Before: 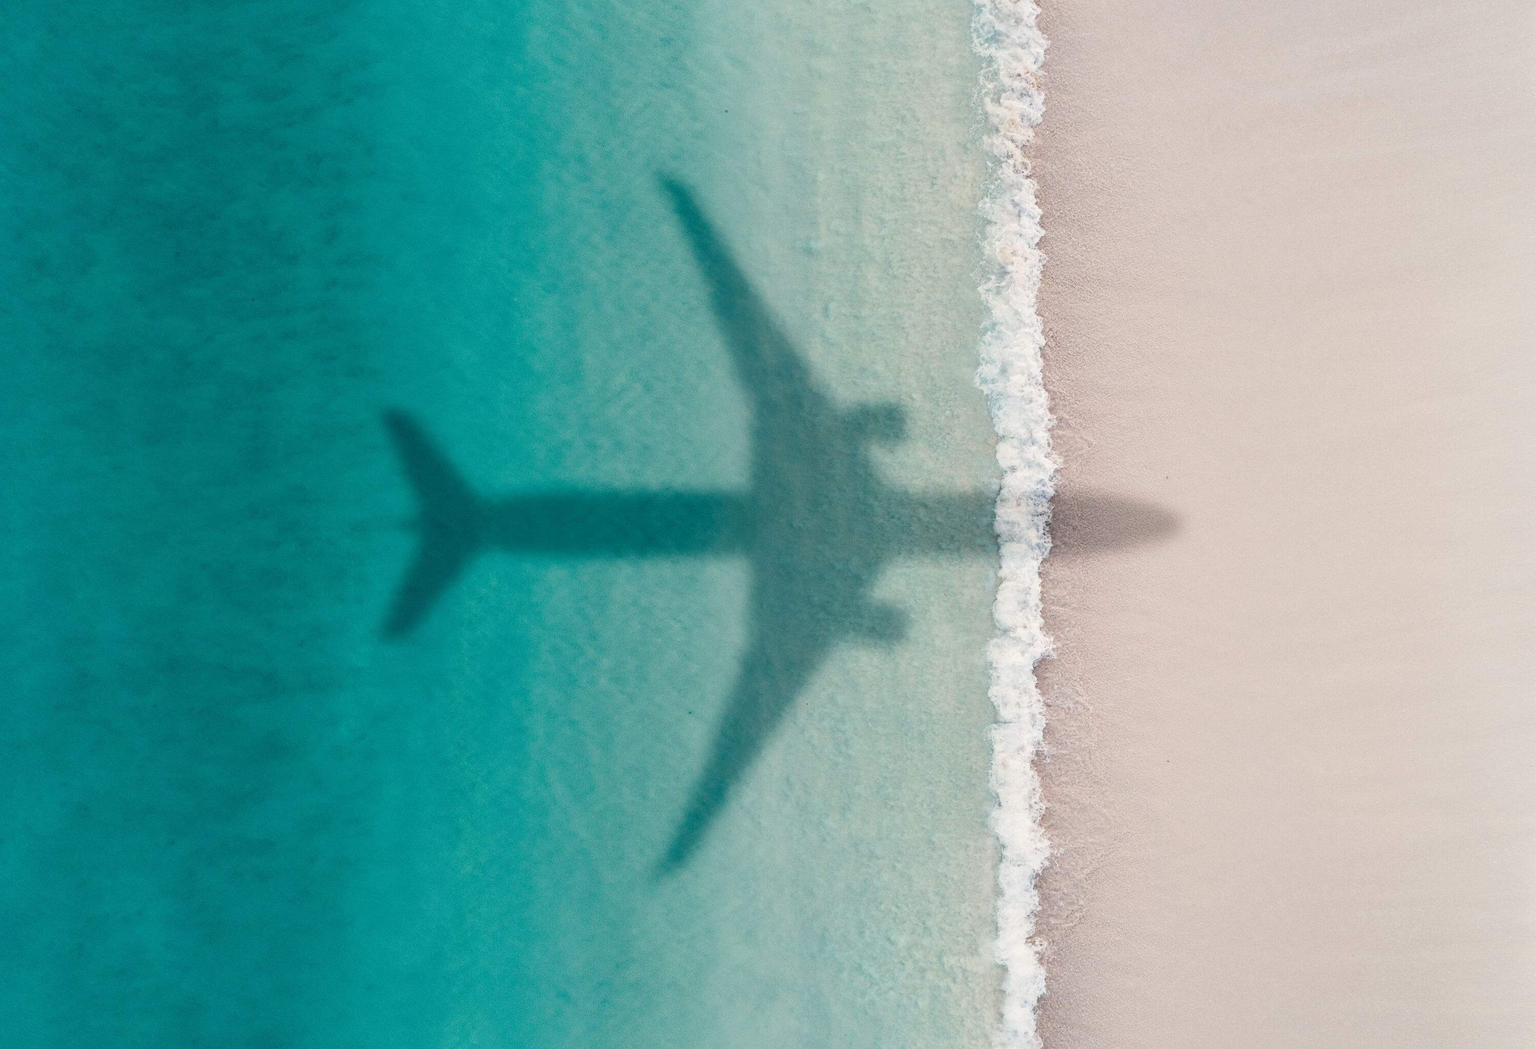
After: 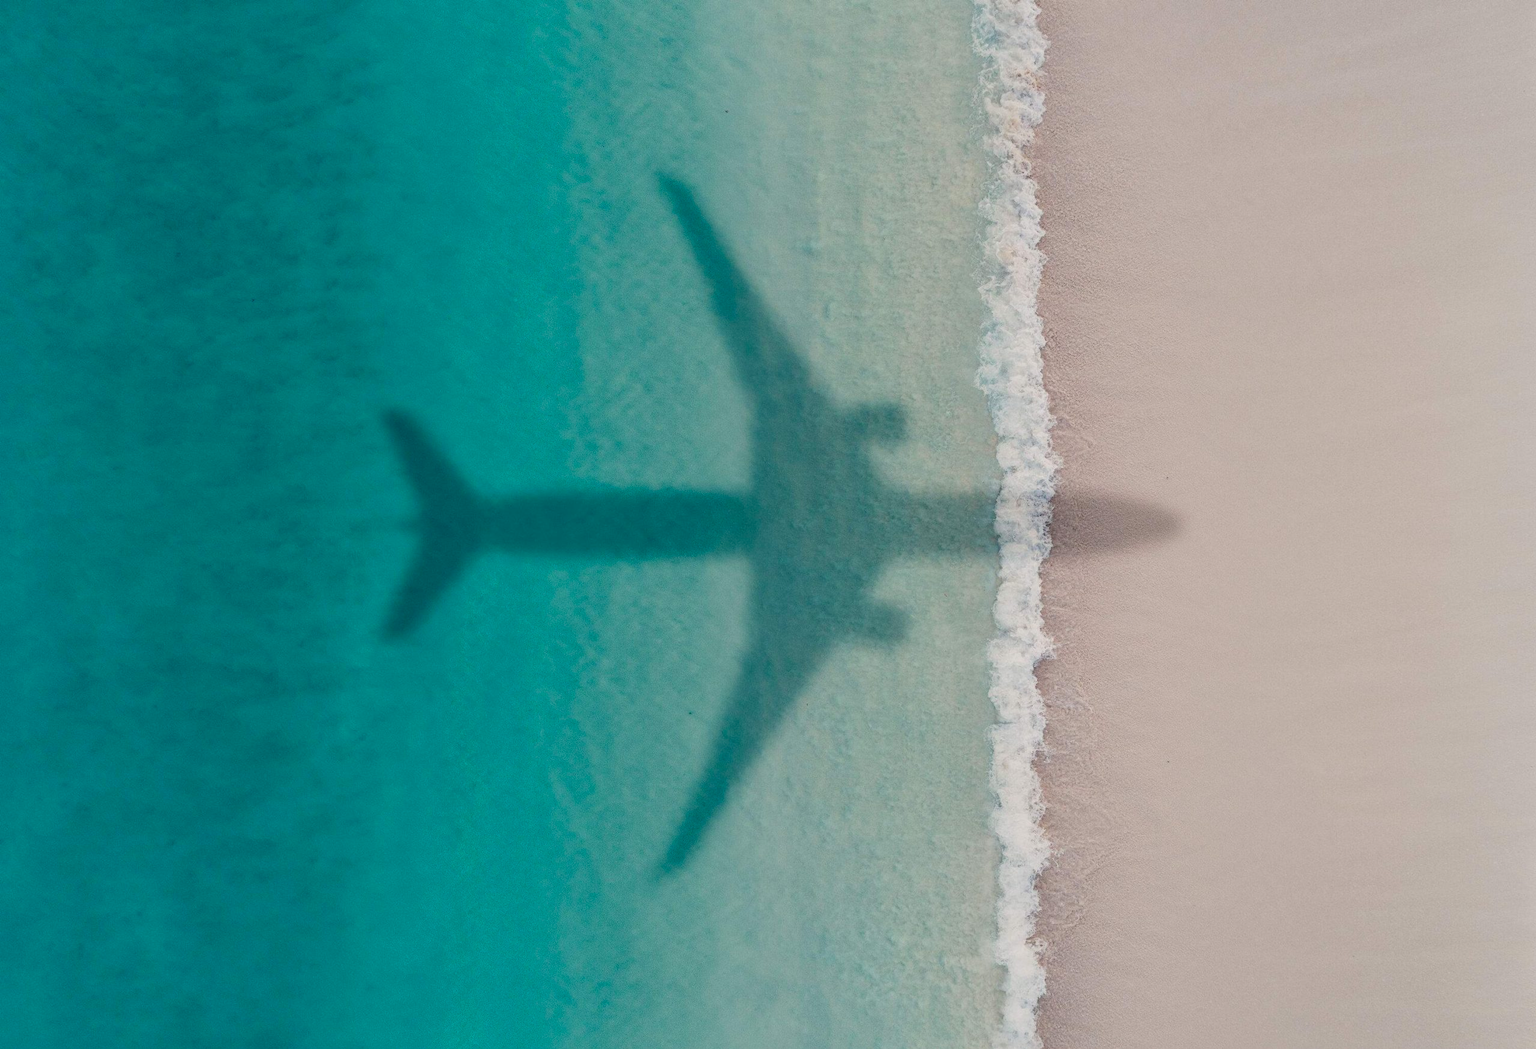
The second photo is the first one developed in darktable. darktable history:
contrast brightness saturation: contrast 0.04, saturation 0.16
tone equalizer: -8 EV 0.25 EV, -7 EV 0.417 EV, -6 EV 0.417 EV, -5 EV 0.25 EV, -3 EV -0.25 EV, -2 EV -0.417 EV, -1 EV -0.417 EV, +0 EV -0.25 EV, edges refinement/feathering 500, mask exposure compensation -1.57 EV, preserve details guided filter
